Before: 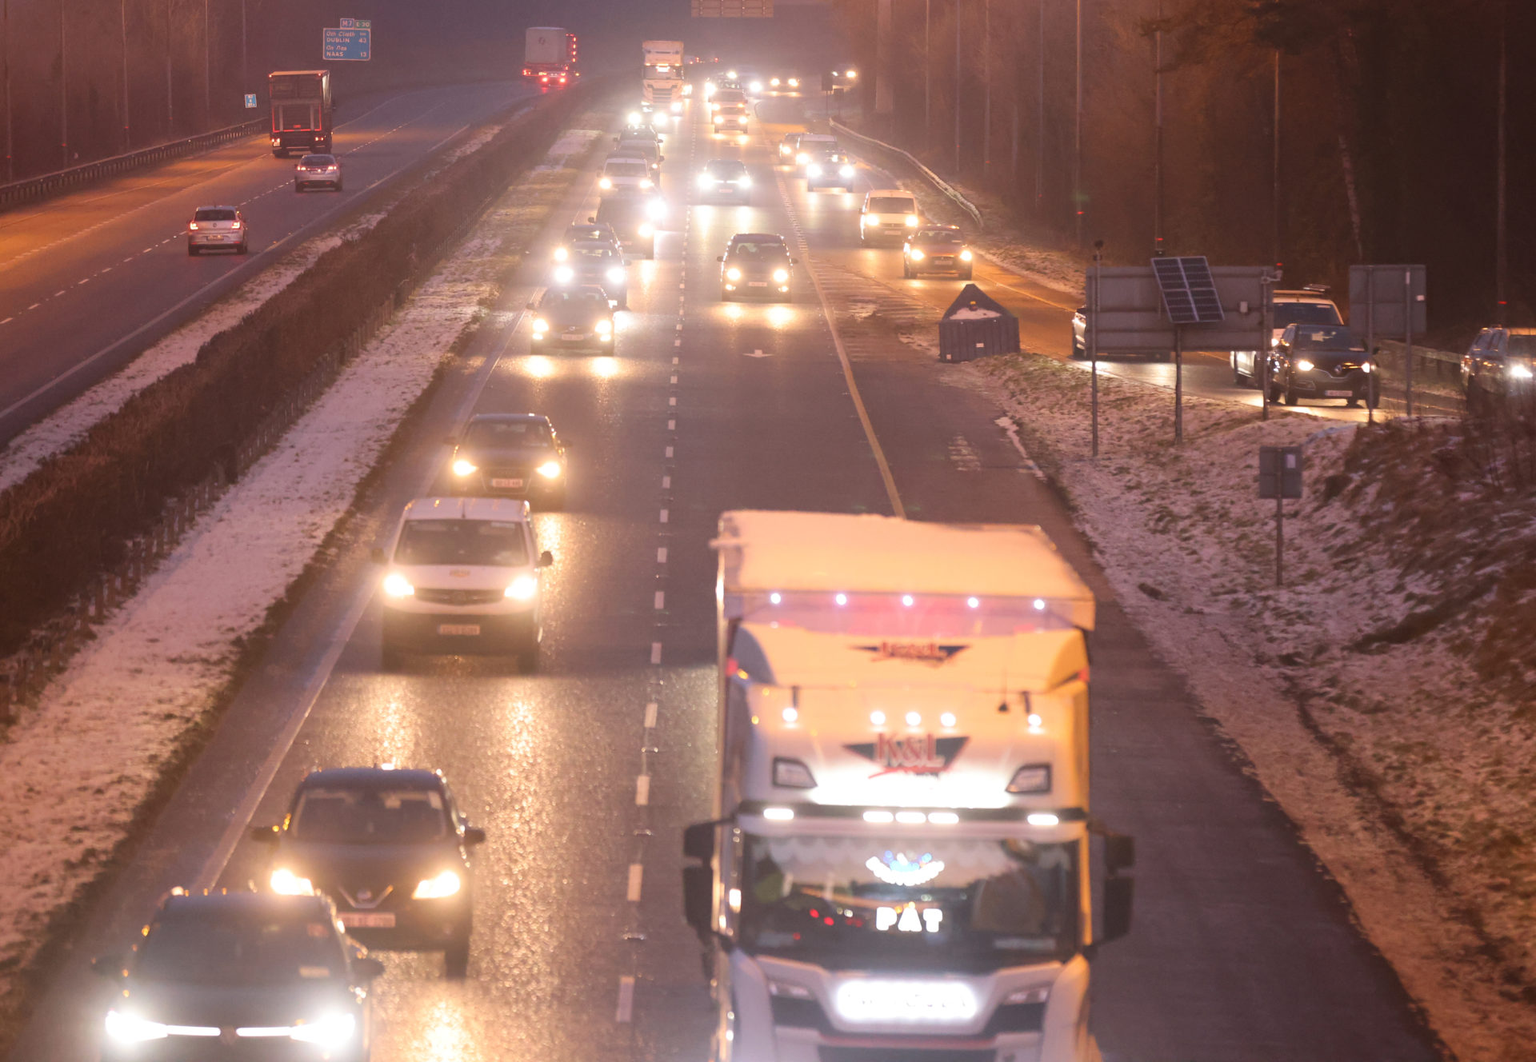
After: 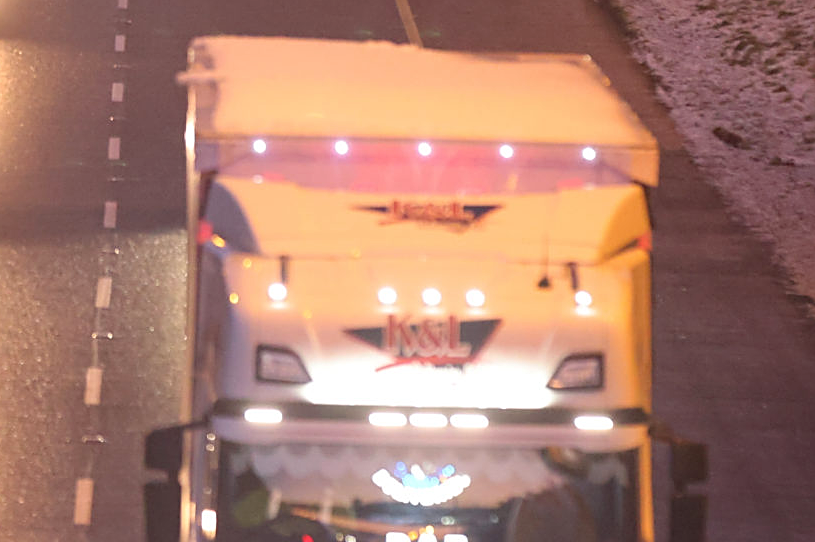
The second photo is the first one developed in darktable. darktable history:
crop: left 36.994%, top 45.339%, right 20.519%, bottom 13.779%
haze removal: compatibility mode true, adaptive false
sharpen: on, module defaults
